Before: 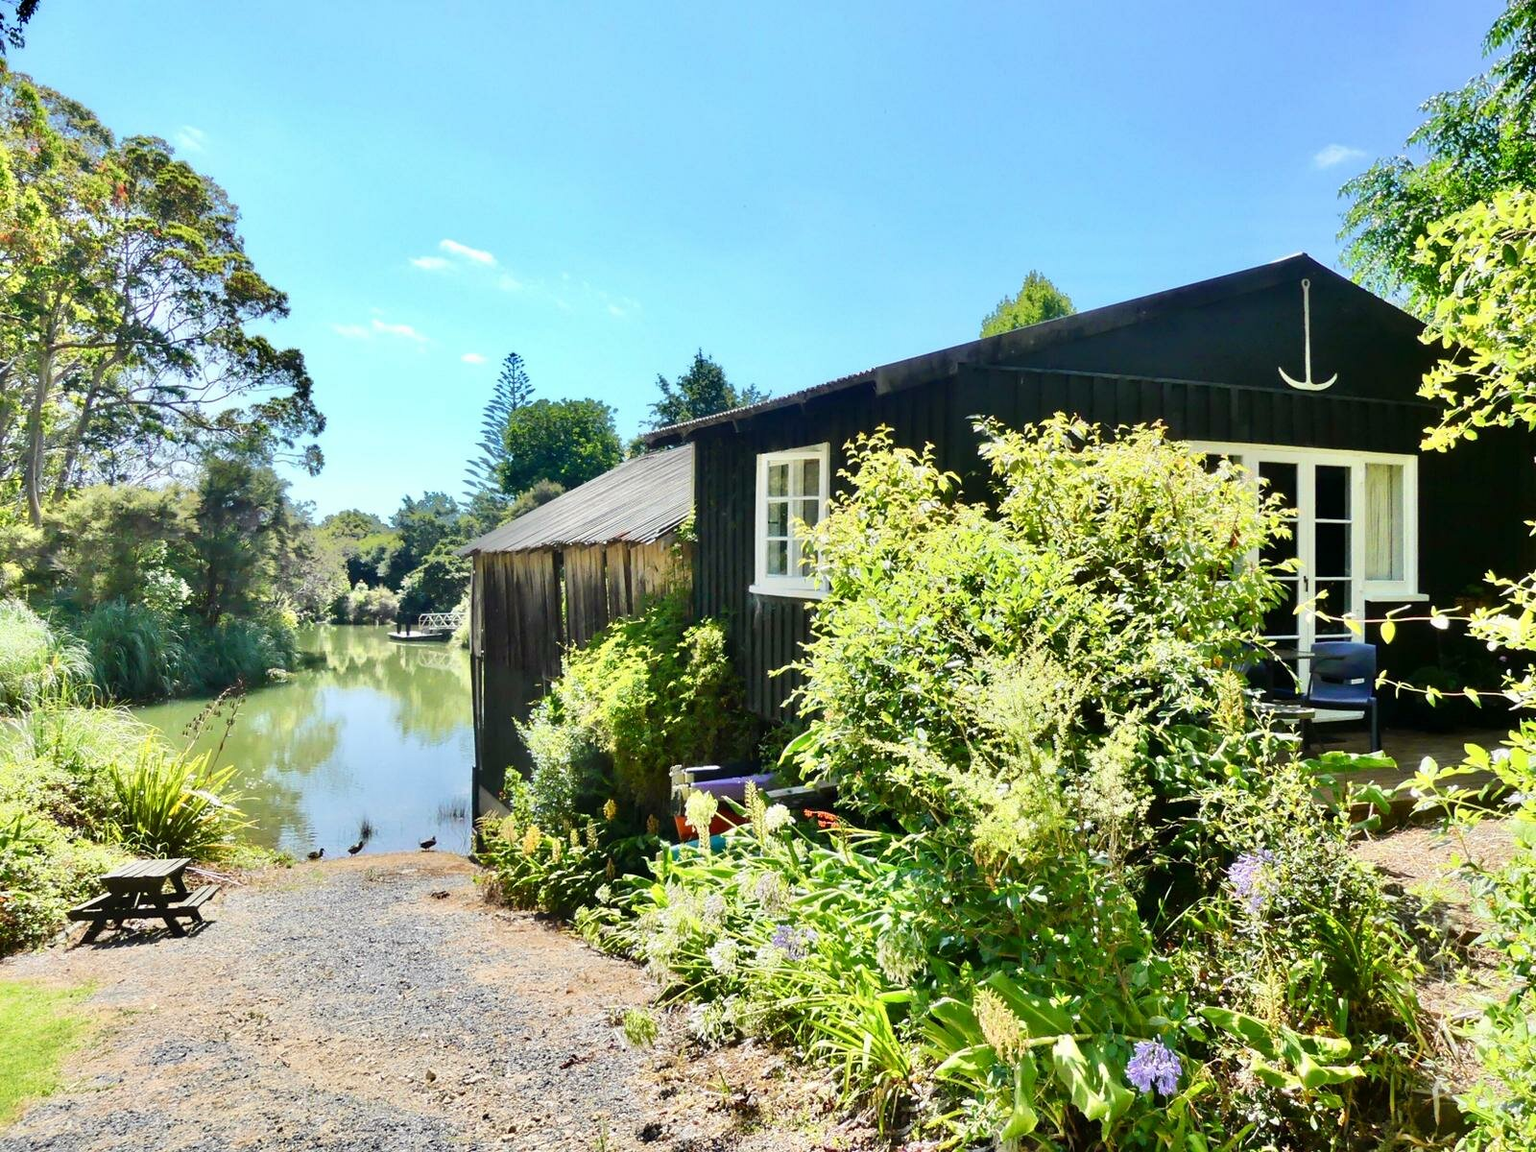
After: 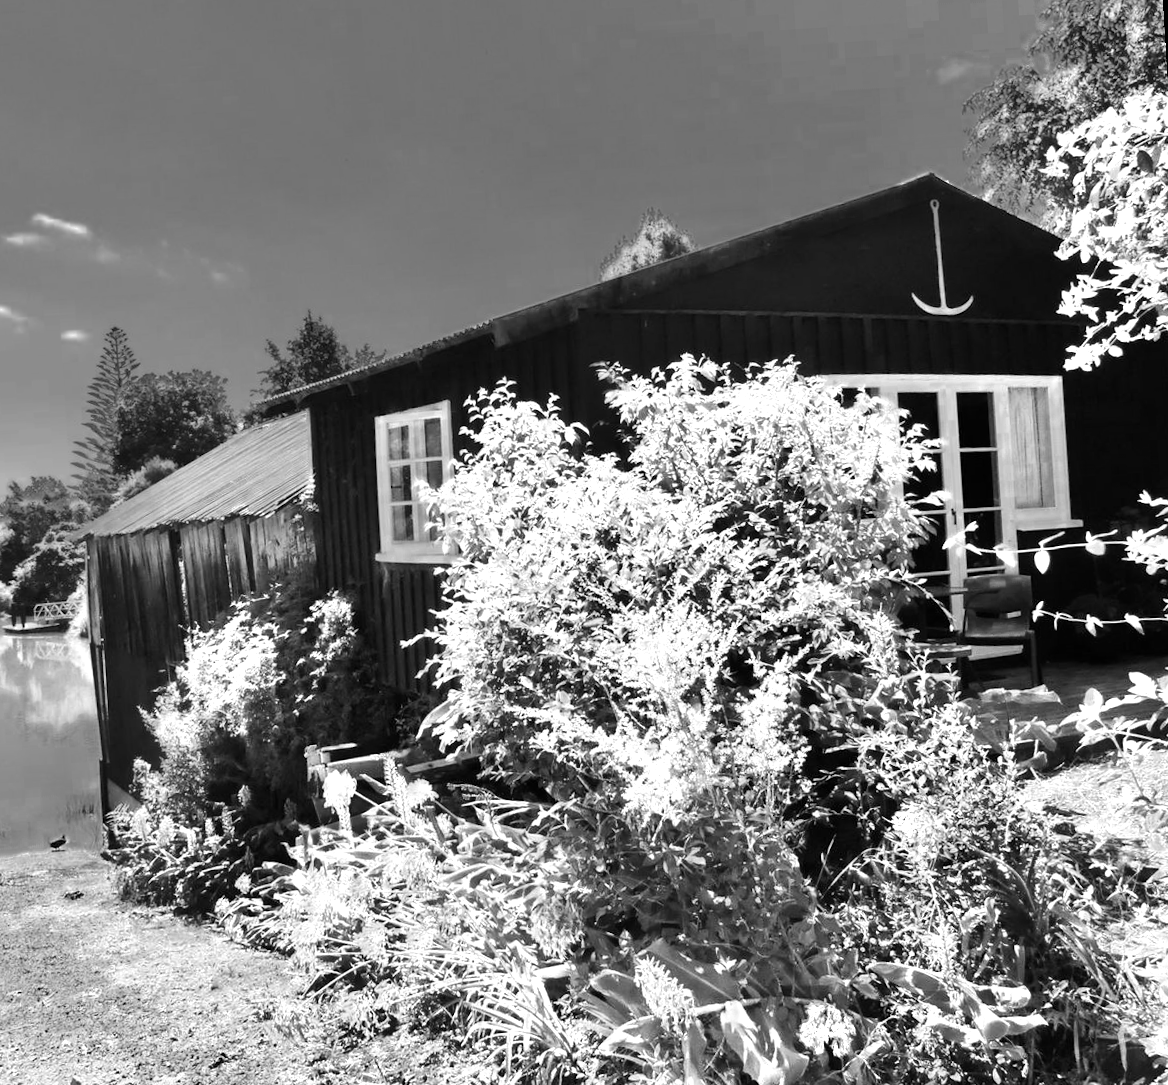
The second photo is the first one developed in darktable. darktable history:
color zones: curves: ch0 [(0.002, 0.589) (0.107, 0.484) (0.146, 0.249) (0.217, 0.352) (0.309, 0.525) (0.39, 0.404) (0.455, 0.169) (0.597, 0.055) (0.724, 0.212) (0.775, 0.691) (0.869, 0.571) (1, 0.587)]; ch1 [(0, 0) (0.143, 0) (0.286, 0) (0.429, 0) (0.571, 0) (0.714, 0) (0.857, 0)]
color calibration: x 0.37, y 0.382, temperature 4313.32 K
crop and rotate: left 24.6%
rotate and perspective: rotation -3.52°, crop left 0.036, crop right 0.964, crop top 0.081, crop bottom 0.919
tone equalizer: -8 EV -0.417 EV, -7 EV -0.389 EV, -6 EV -0.333 EV, -5 EV -0.222 EV, -3 EV 0.222 EV, -2 EV 0.333 EV, -1 EV 0.389 EV, +0 EV 0.417 EV, edges refinement/feathering 500, mask exposure compensation -1.57 EV, preserve details no
